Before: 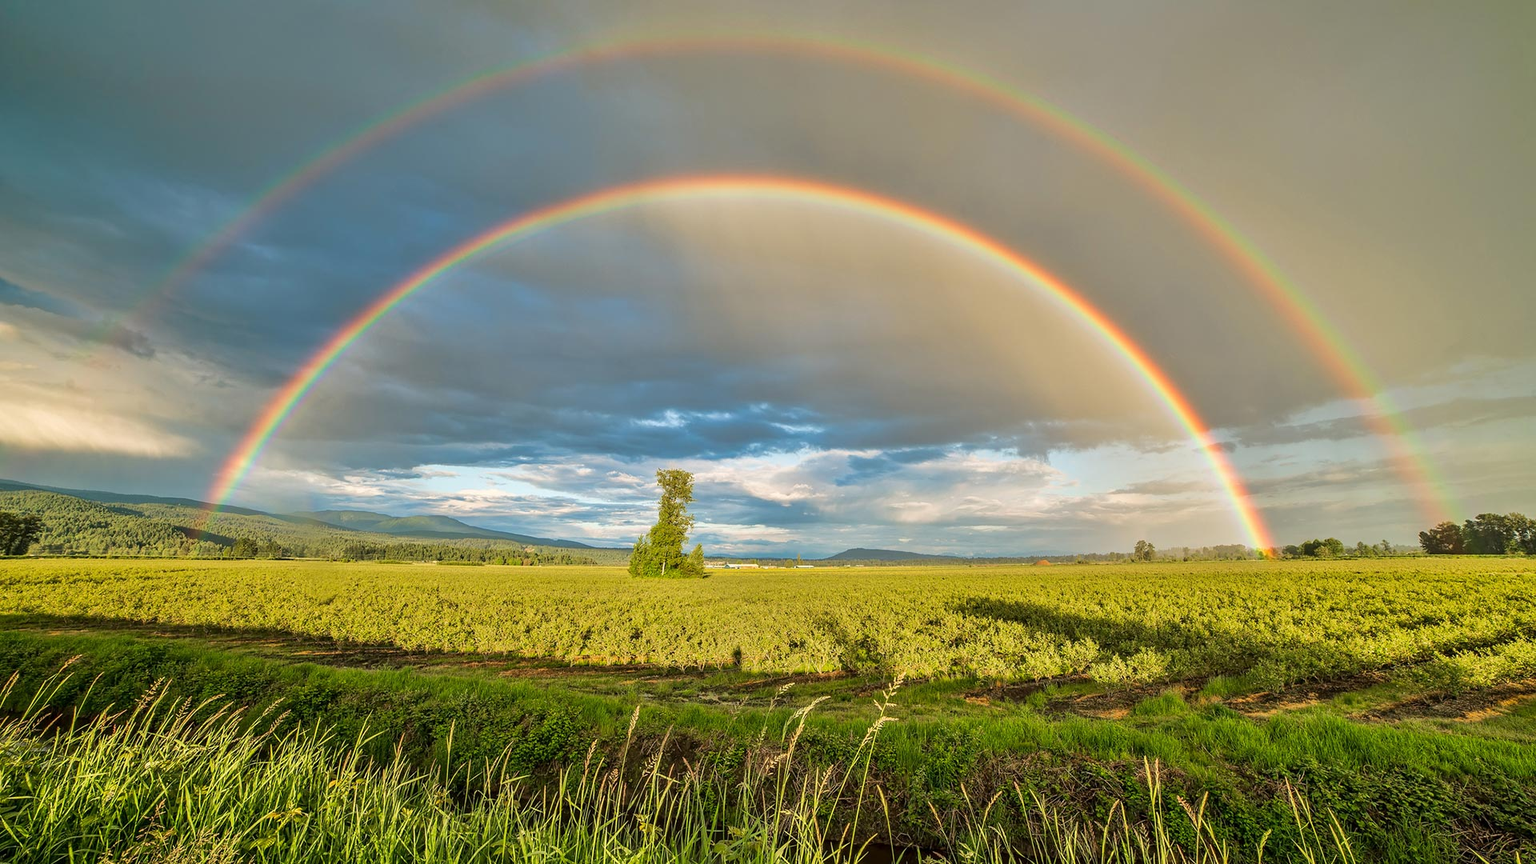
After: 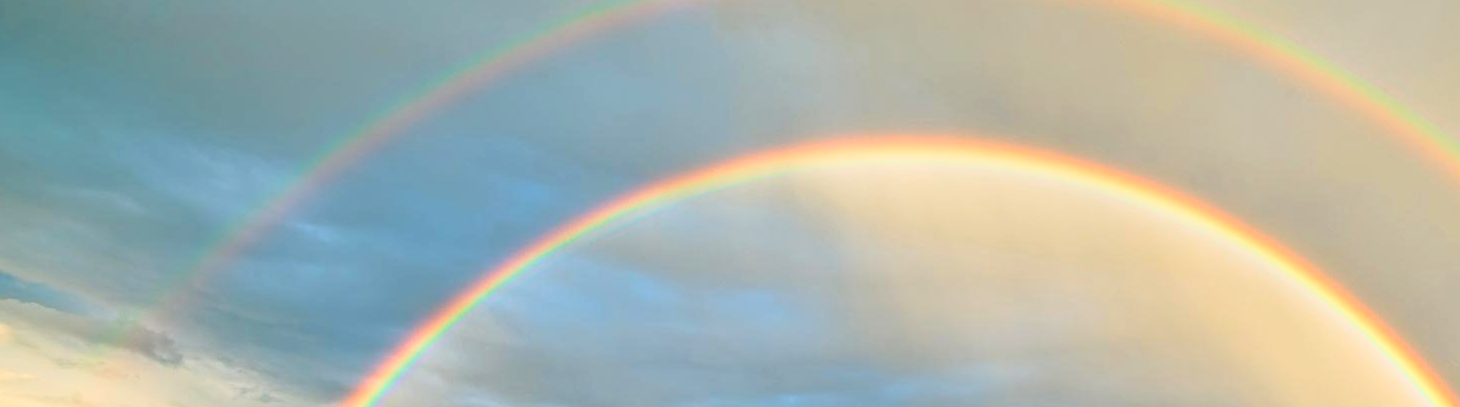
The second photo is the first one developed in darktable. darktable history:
base curve: curves: ch0 [(0, 0) (0.028, 0.03) (0.121, 0.232) (0.46, 0.748) (0.859, 0.968) (1, 1)]
crop: left 0.577%, top 7.627%, right 23.38%, bottom 54.641%
